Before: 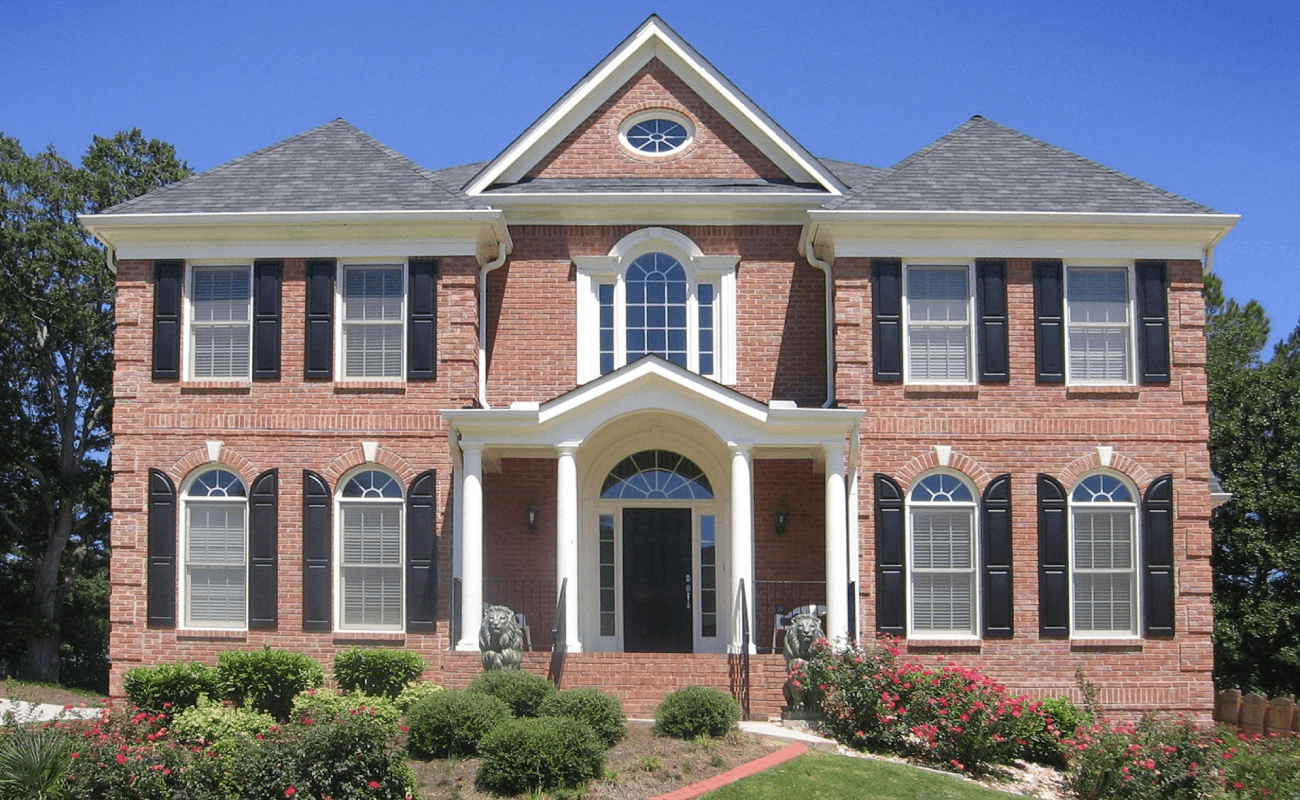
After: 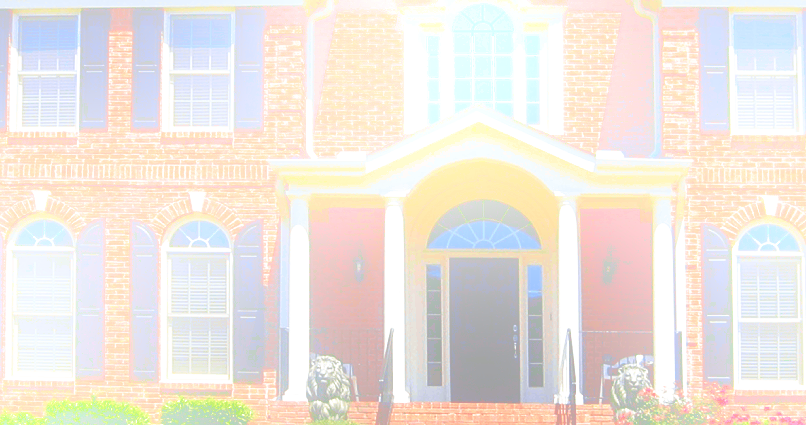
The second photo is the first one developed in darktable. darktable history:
exposure: exposure 0.636 EV, compensate highlight preservation false
bloom: size 25%, threshold 5%, strength 90%
crop: left 13.312%, top 31.28%, right 24.627%, bottom 15.582%
sharpen: amount 0.2
velvia: on, module defaults
contrast brightness saturation: contrast 0.09, brightness -0.59, saturation 0.17
filmic rgb: black relative exposure -8.7 EV, white relative exposure 2.7 EV, threshold 3 EV, target black luminance 0%, hardness 6.25, latitude 75%, contrast 1.325, highlights saturation mix -5%, preserve chrominance no, color science v5 (2021), iterations of high-quality reconstruction 0, enable highlight reconstruction true
